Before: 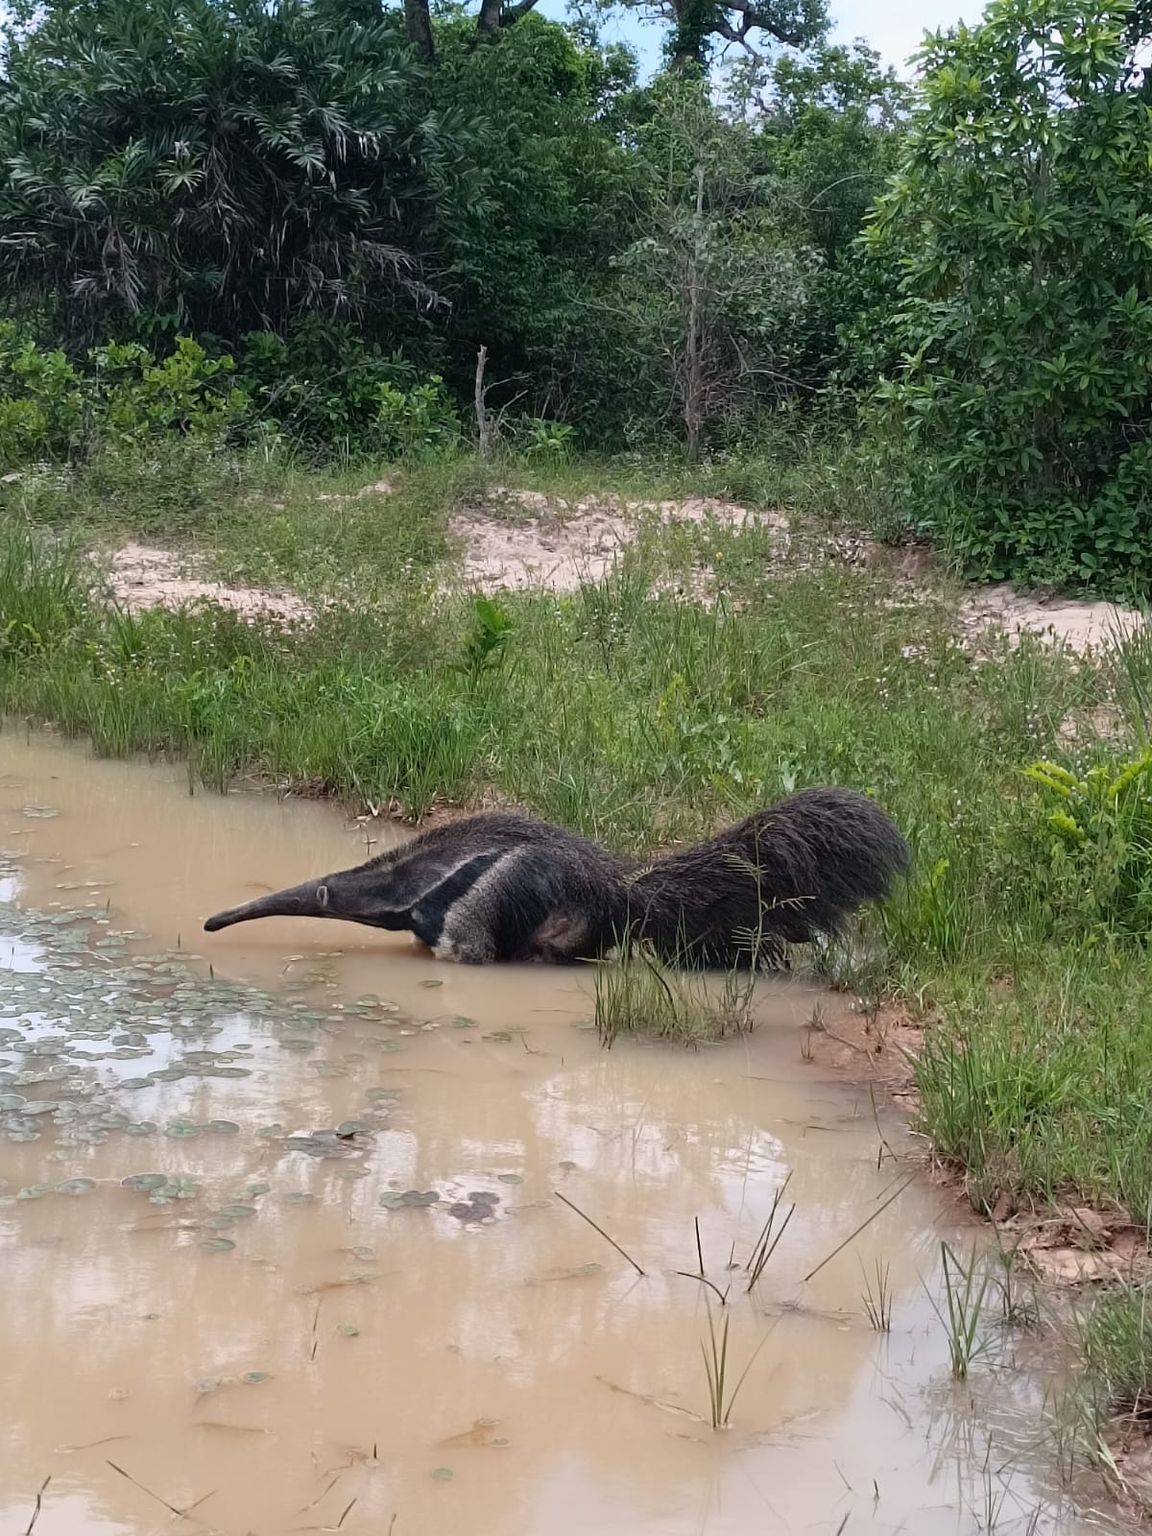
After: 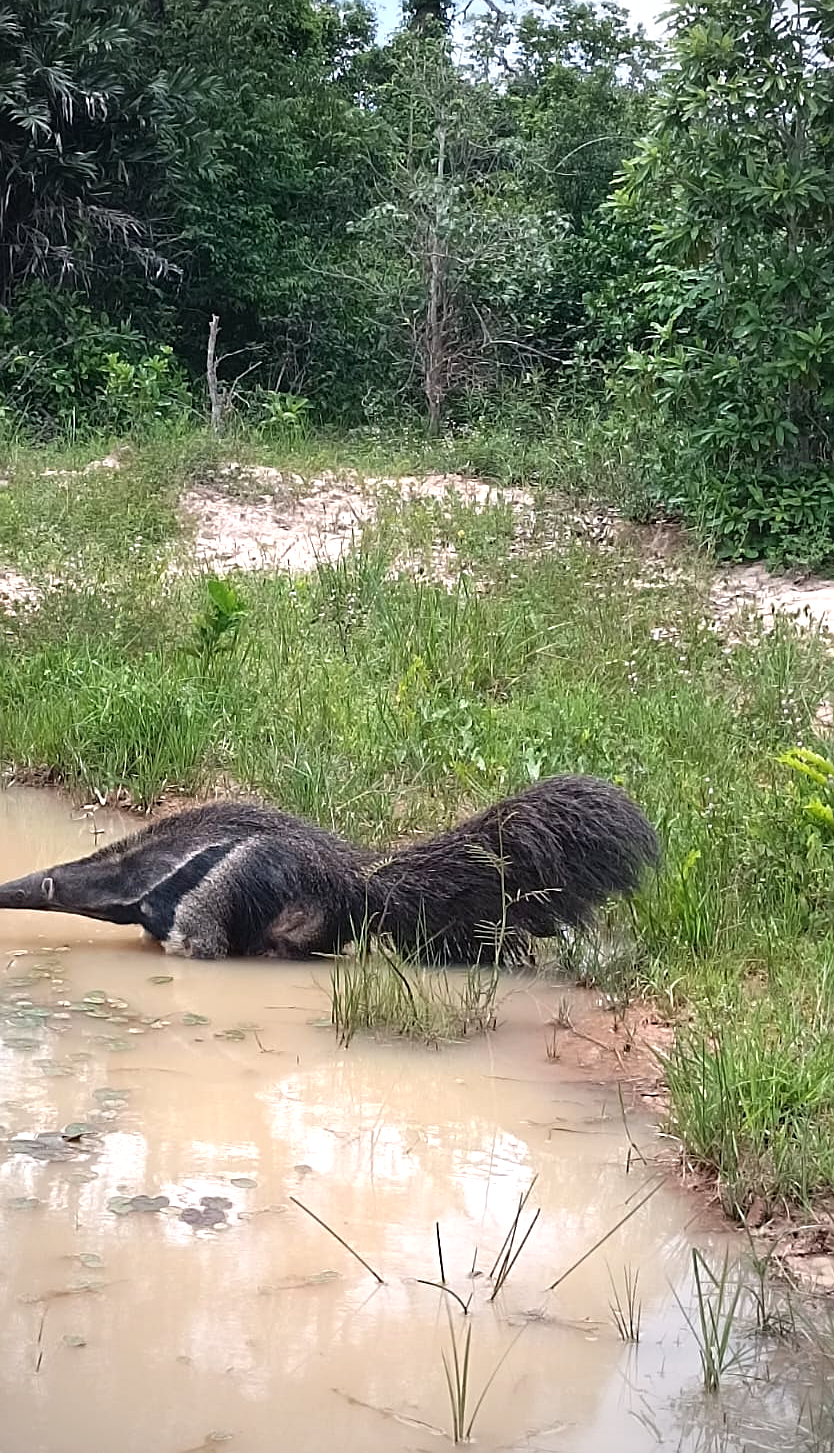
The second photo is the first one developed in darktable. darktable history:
sharpen: on, module defaults
exposure: black level correction 0, exposure 0.7 EV, compensate exposure bias true, compensate highlight preservation false
crop and rotate: left 24.034%, top 2.838%, right 6.406%, bottom 6.299%
vignetting: fall-off start 71.74%
